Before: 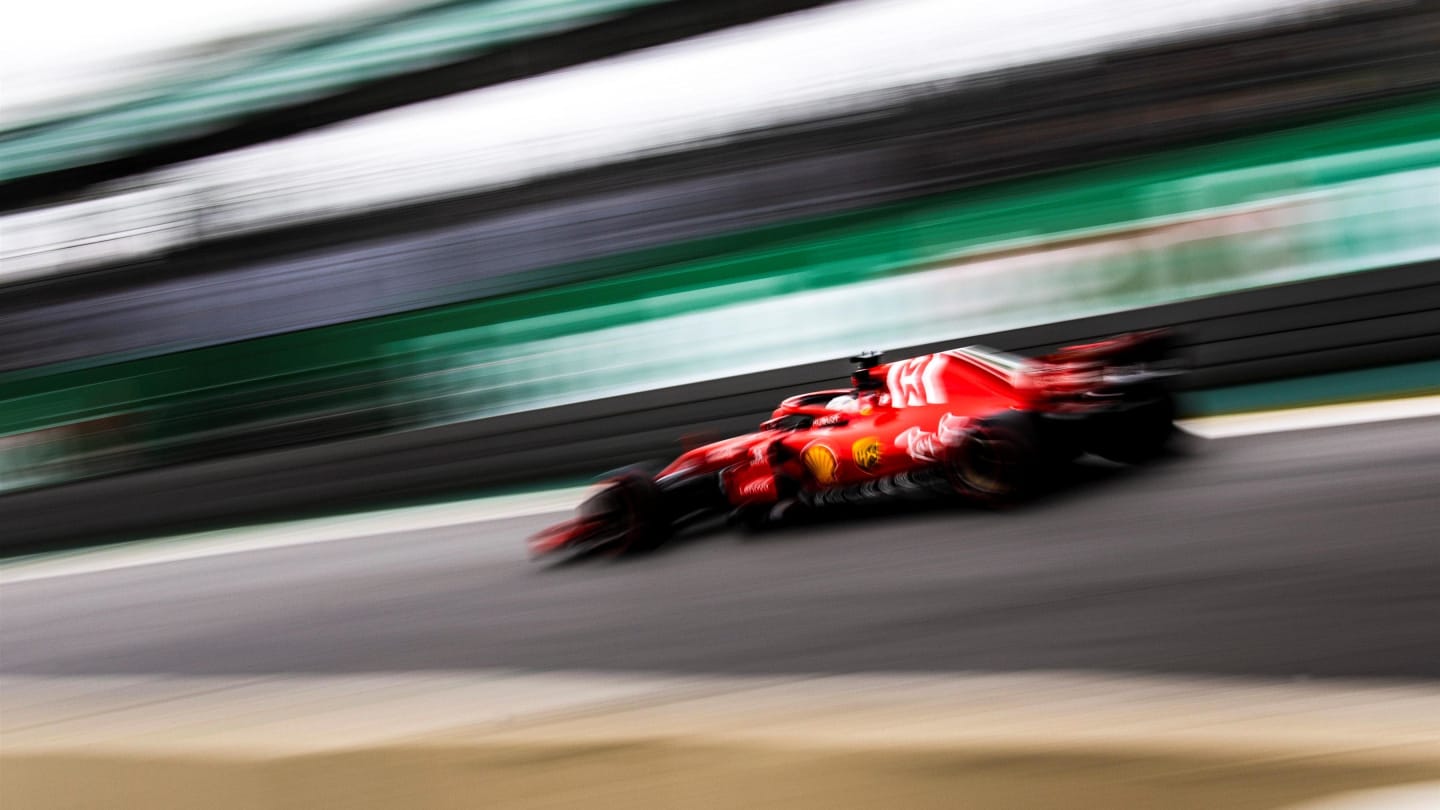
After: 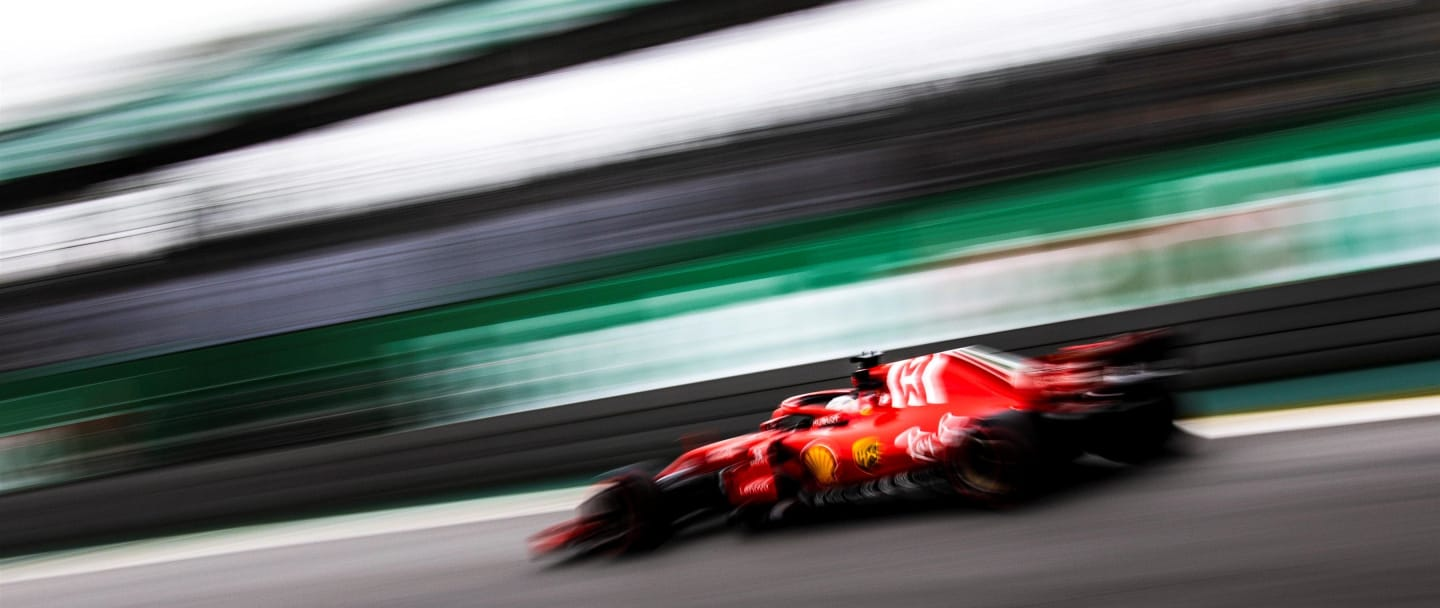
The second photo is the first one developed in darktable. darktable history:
crop: bottom 24.921%
